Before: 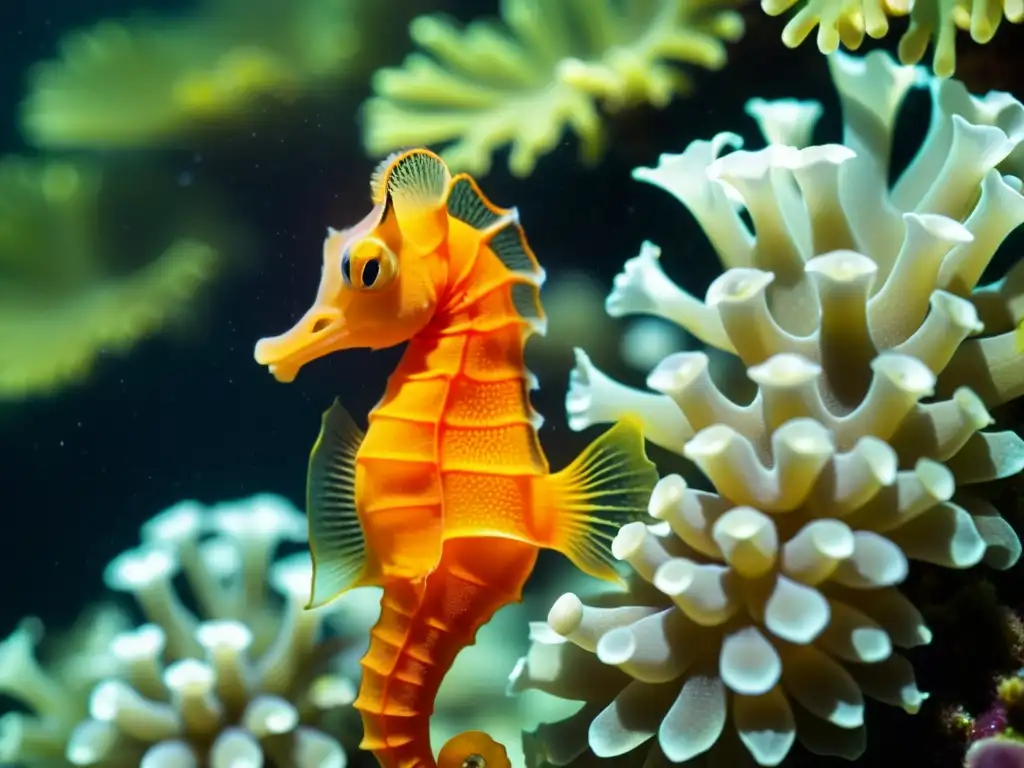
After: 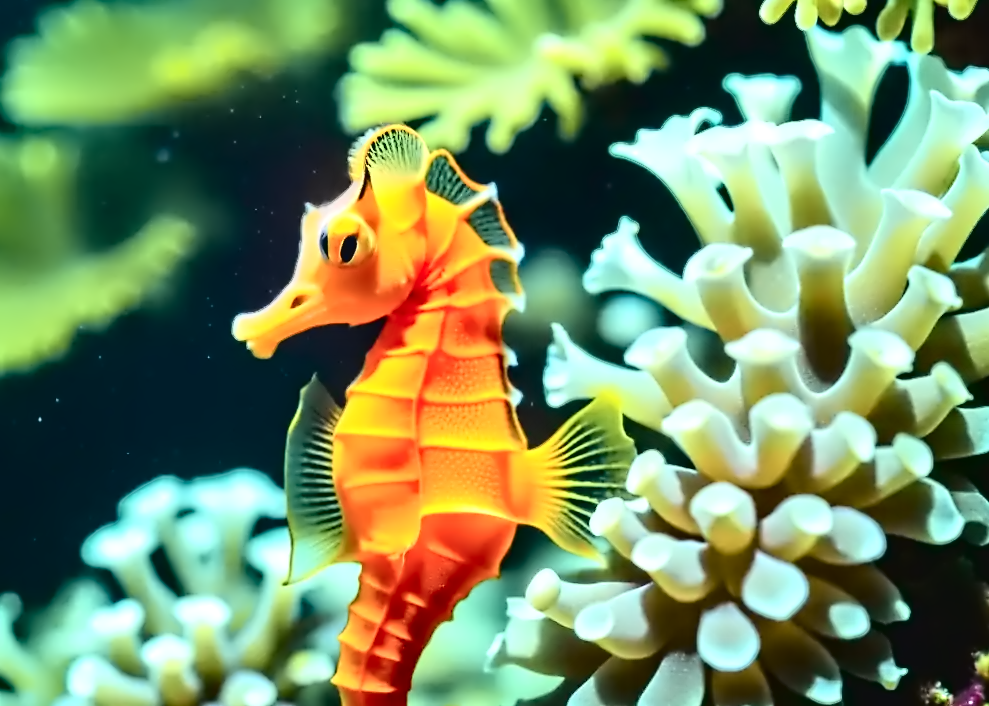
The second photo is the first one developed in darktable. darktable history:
contrast equalizer: octaves 7, y [[0.5, 0.542, 0.583, 0.625, 0.667, 0.708], [0.5 ×6], [0.5 ×6], [0, 0.033, 0.067, 0.1, 0.133, 0.167], [0, 0.05, 0.1, 0.15, 0.2, 0.25]]
tone curve: curves: ch0 [(0, 0.037) (0.045, 0.055) (0.155, 0.138) (0.29, 0.325) (0.428, 0.513) (0.604, 0.71) (0.824, 0.882) (1, 0.965)]; ch1 [(0, 0) (0.339, 0.334) (0.445, 0.419) (0.476, 0.454) (0.498, 0.498) (0.53, 0.515) (0.557, 0.556) (0.609, 0.649) (0.716, 0.746) (1, 1)]; ch2 [(0, 0) (0.327, 0.318) (0.417, 0.426) (0.46, 0.453) (0.502, 0.5) (0.526, 0.52) (0.554, 0.541) (0.626, 0.65) (0.749, 0.746) (1, 1)], color space Lab, independent channels, preserve colors none
exposure: exposure 0.56 EV, compensate highlight preservation false
crop: left 2.2%, top 3.147%, right 1.199%, bottom 4.911%
